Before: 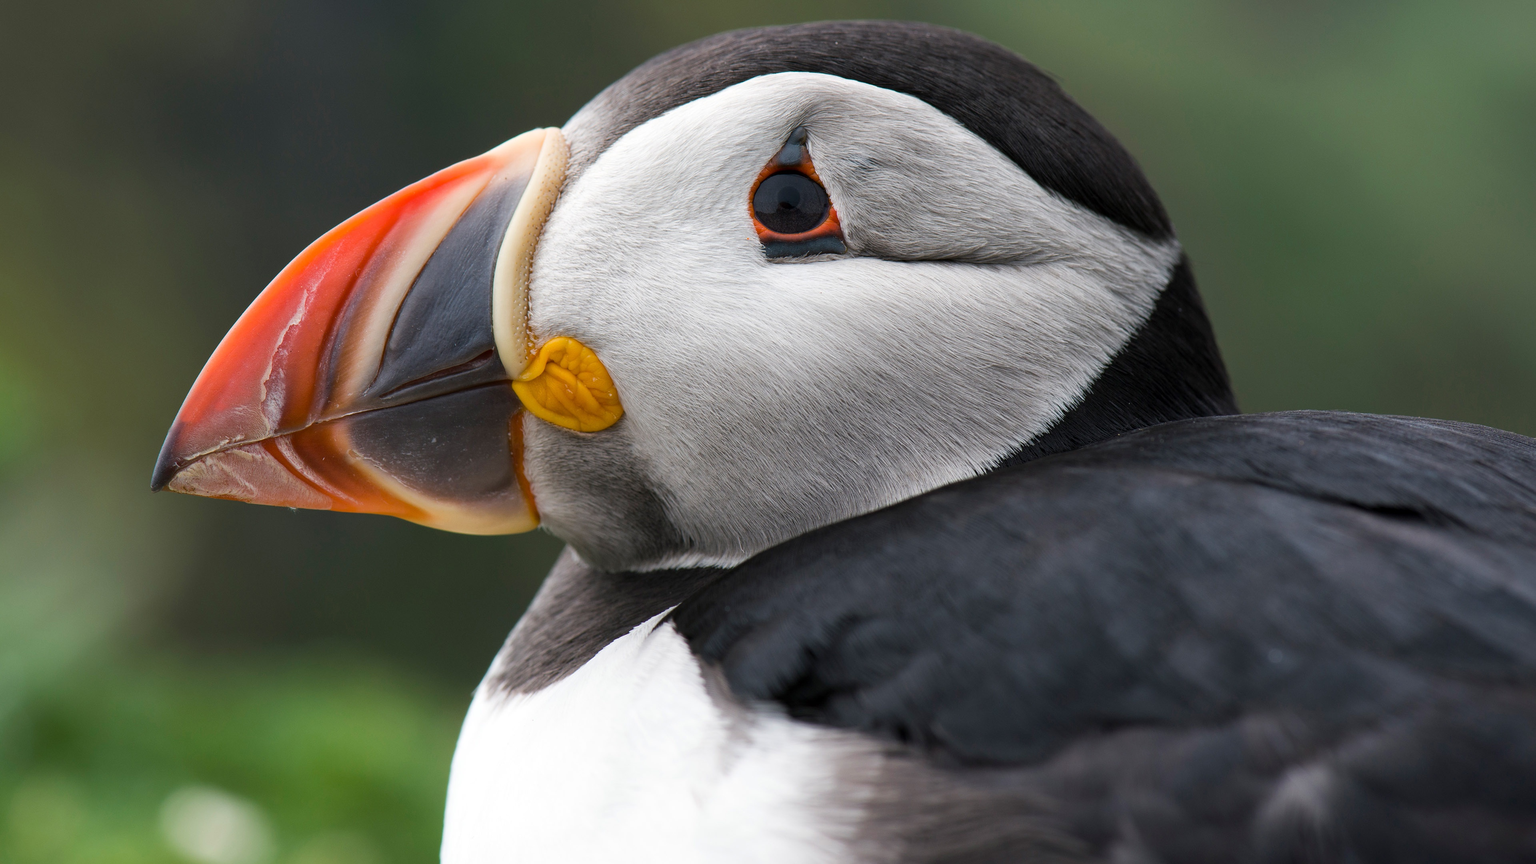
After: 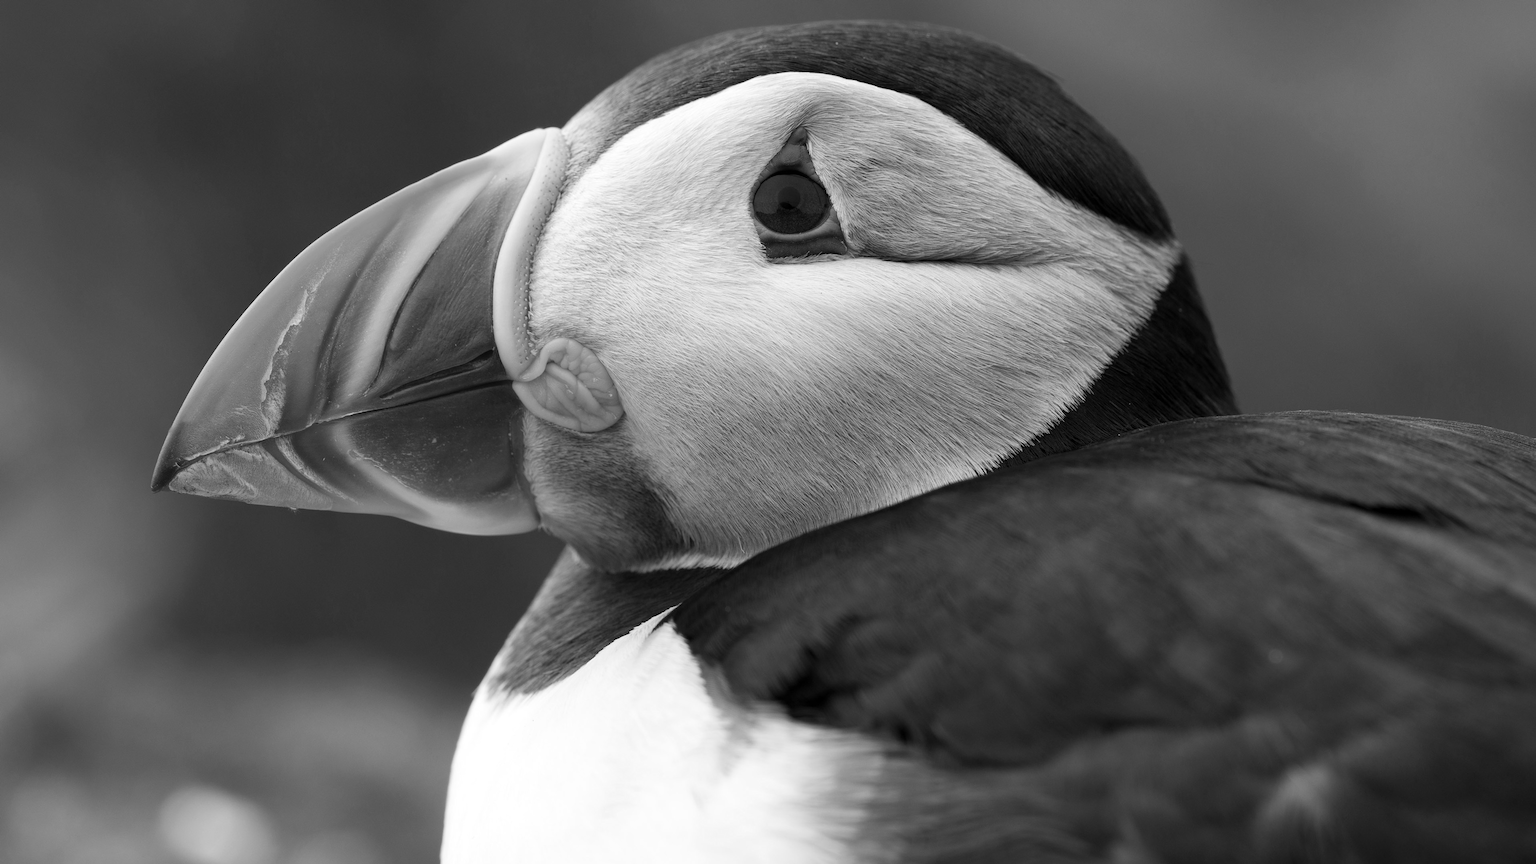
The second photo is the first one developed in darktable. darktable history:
exposure: compensate highlight preservation false
contrast brightness saturation: saturation -1
